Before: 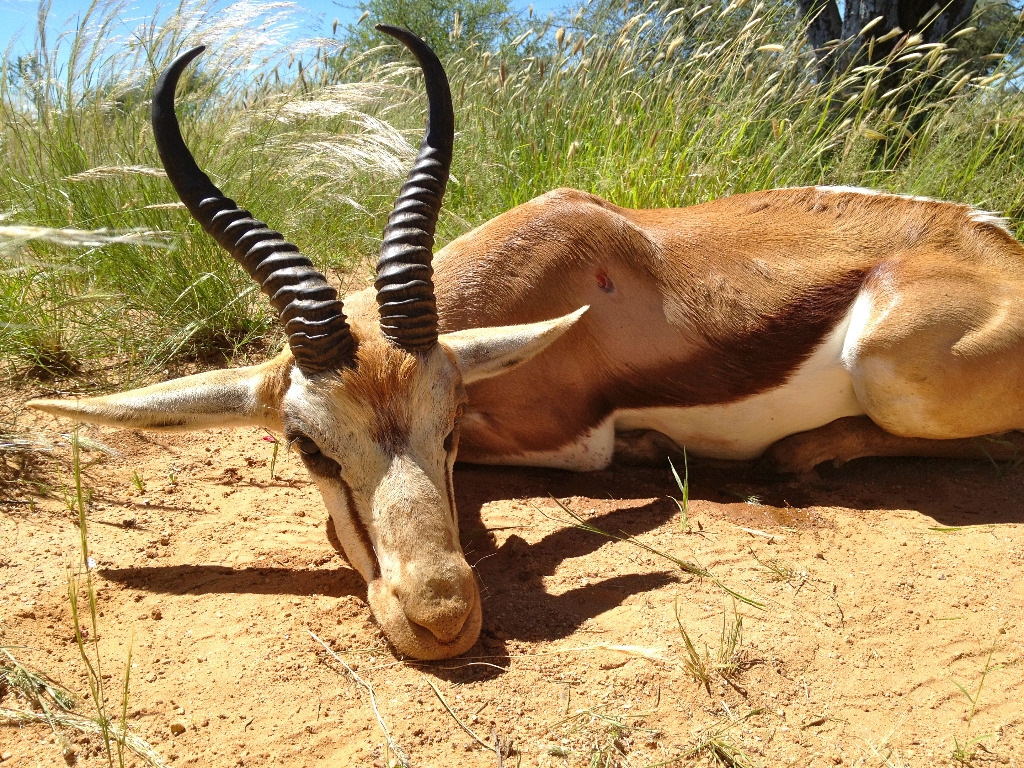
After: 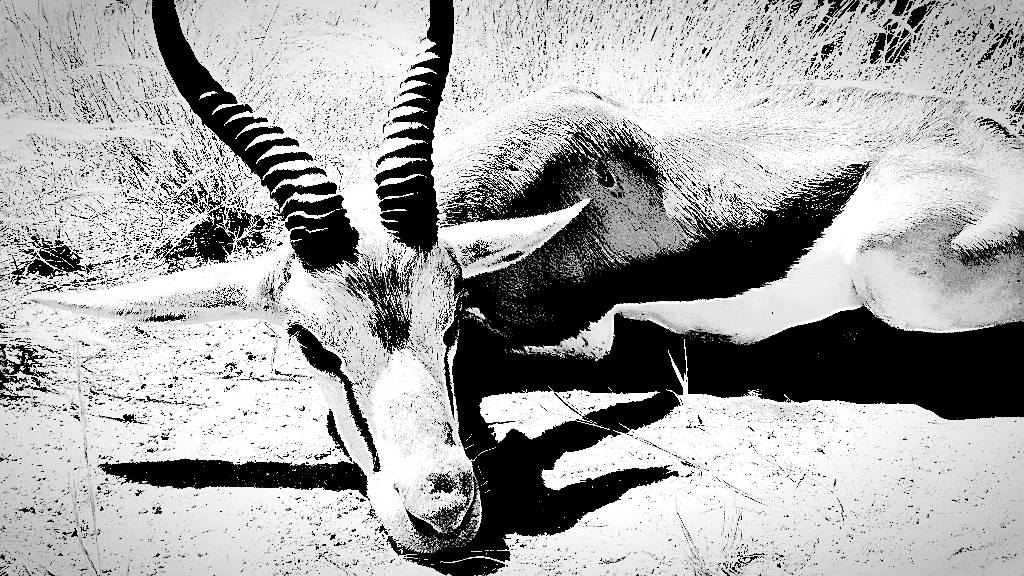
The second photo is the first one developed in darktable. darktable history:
local contrast: mode bilateral grid, contrast 20, coarseness 50, detail 120%, midtone range 0.2
sharpen: radius 1.864, amount 0.398, threshold 1.271
crop: top 13.819%, bottom 11.169%
vignetting: automatic ratio true
exposure: black level correction 0.1, exposure 3 EV, compensate highlight preservation false
monochrome: size 1
shadows and highlights: white point adjustment 0.05, highlights color adjustment 55.9%, soften with gaussian
filmic rgb: black relative exposure -16 EV, white relative exposure 6.12 EV, hardness 5.22
